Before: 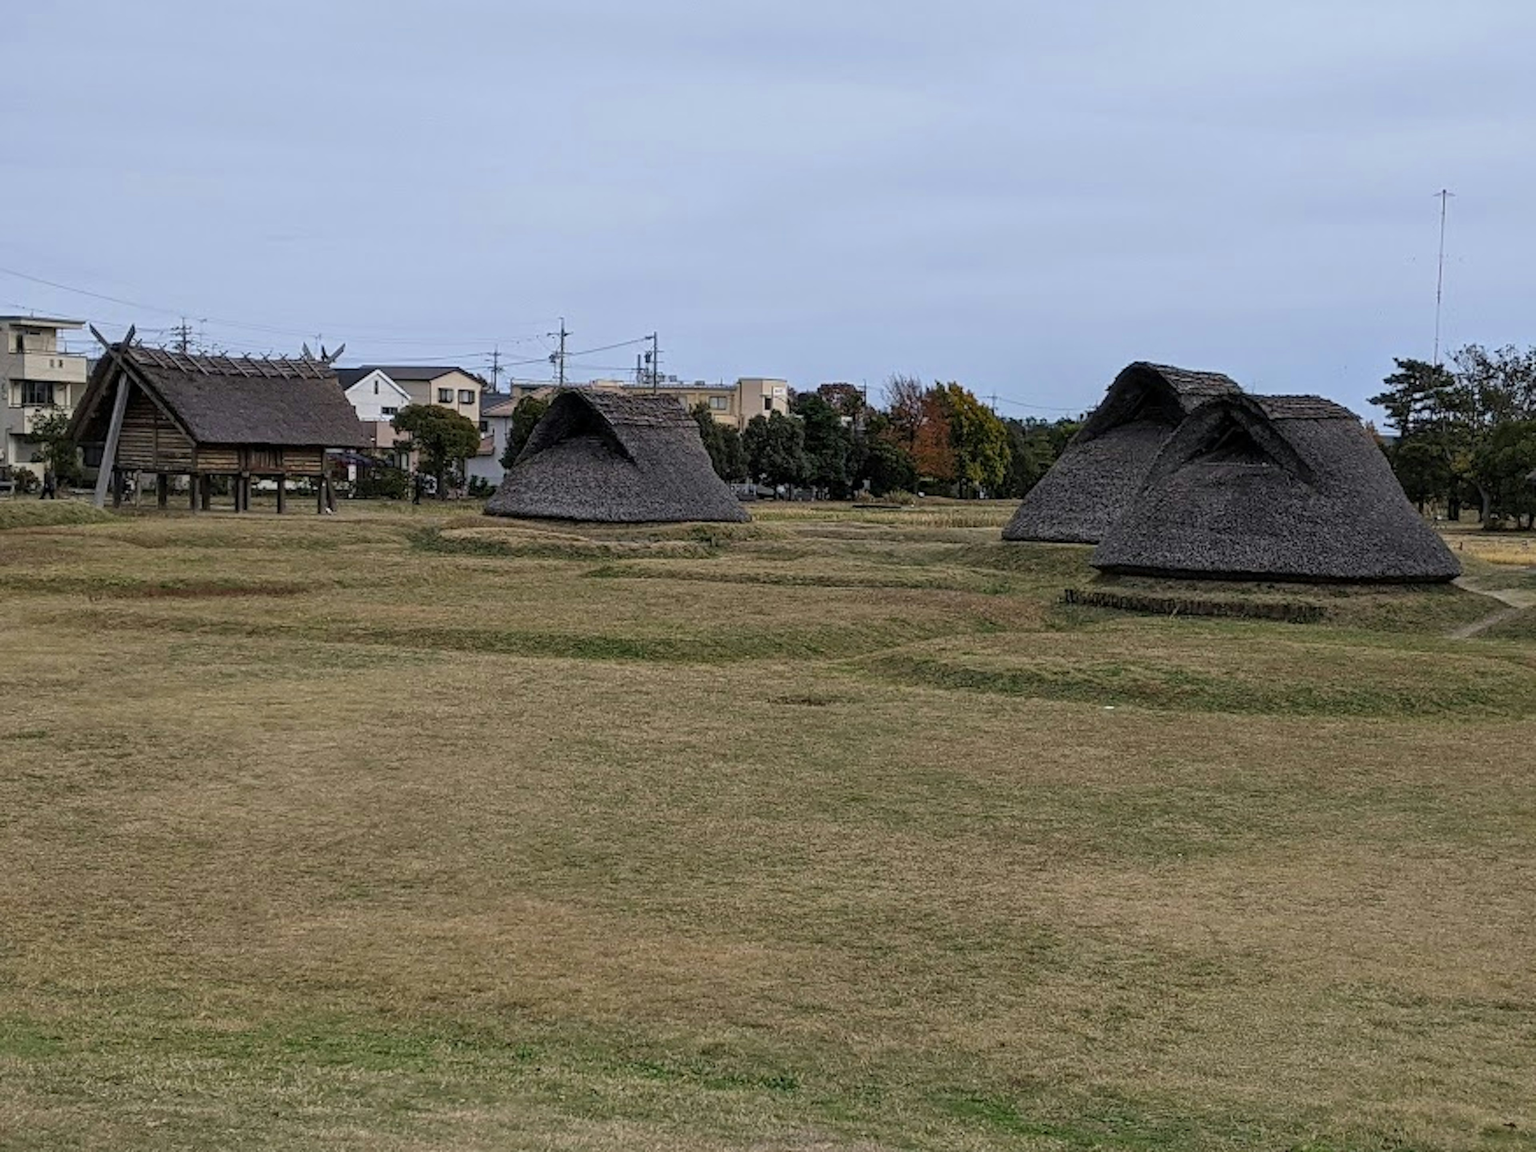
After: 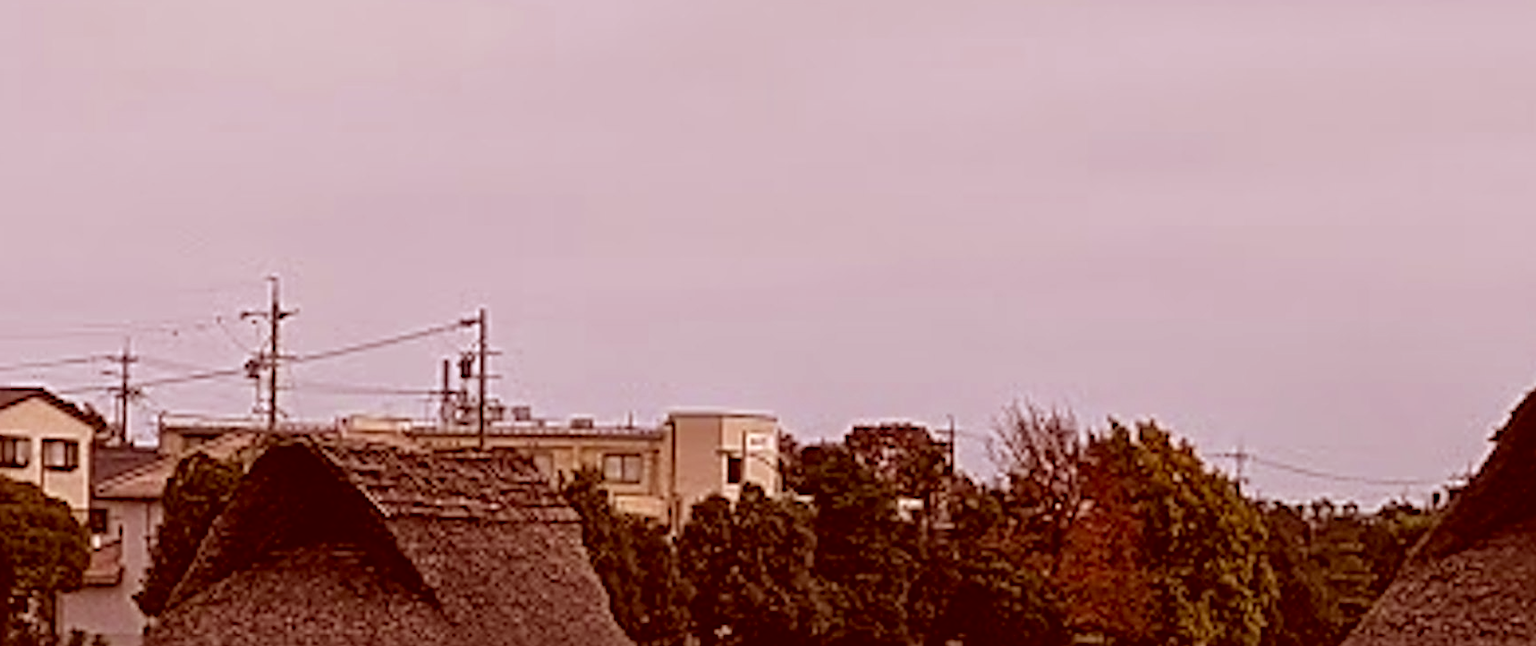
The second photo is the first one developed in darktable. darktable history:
color correction: highlights a* 9.03, highlights b* 8.71, shadows a* 40, shadows b* 40, saturation 0.8
sharpen: radius 4.883
crop: left 28.64%, top 16.832%, right 26.637%, bottom 58.055%
